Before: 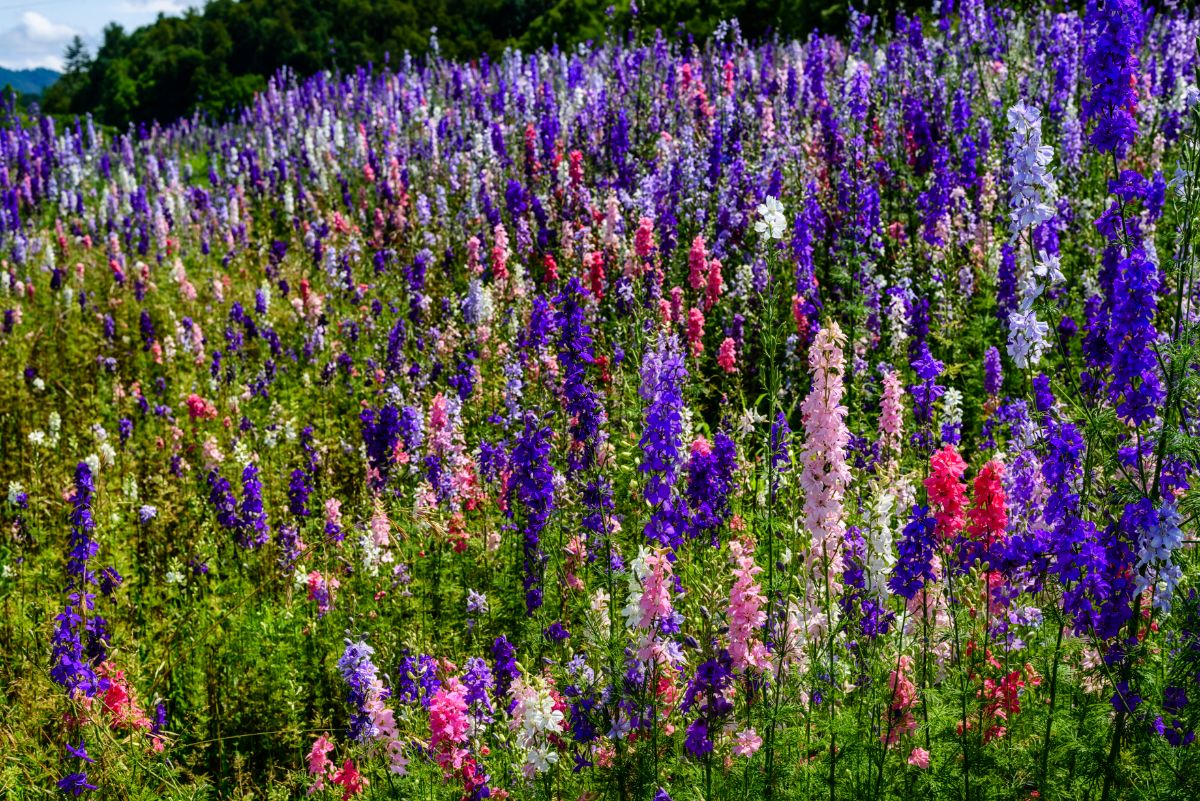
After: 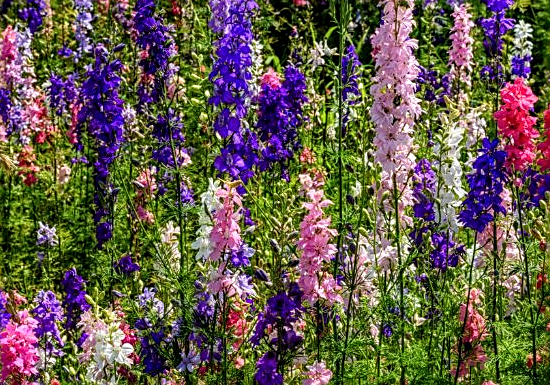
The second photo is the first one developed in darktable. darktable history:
local contrast: detail 130%
crop: left 35.859%, top 45.825%, right 18.226%, bottom 6.003%
sharpen: on, module defaults
